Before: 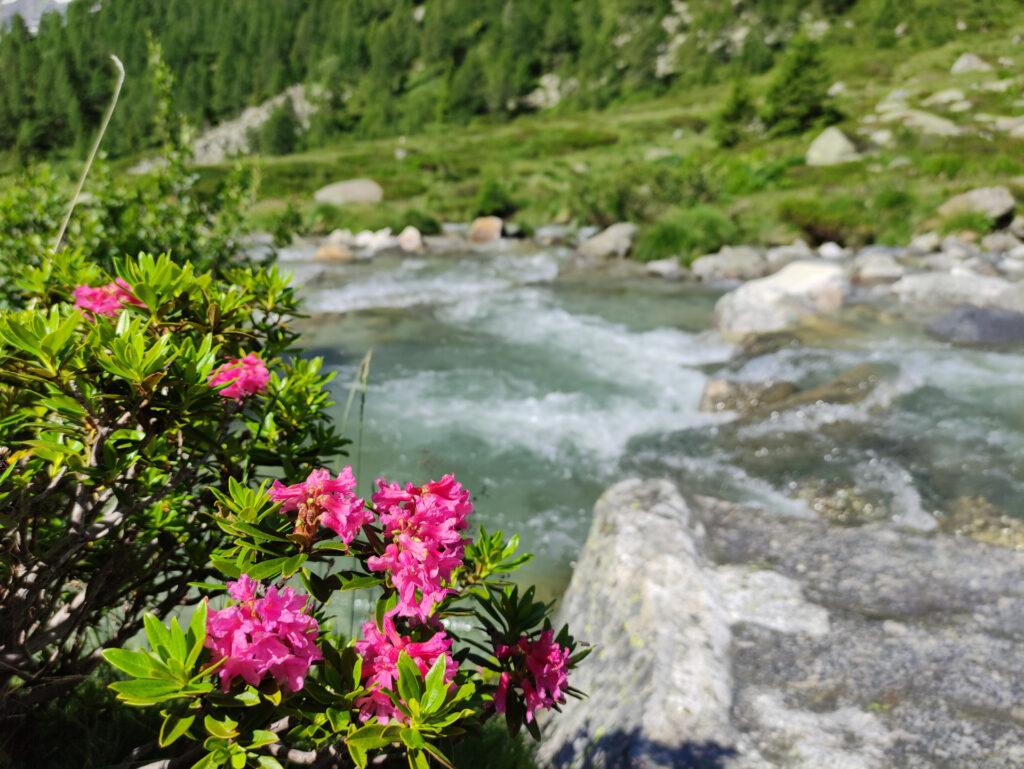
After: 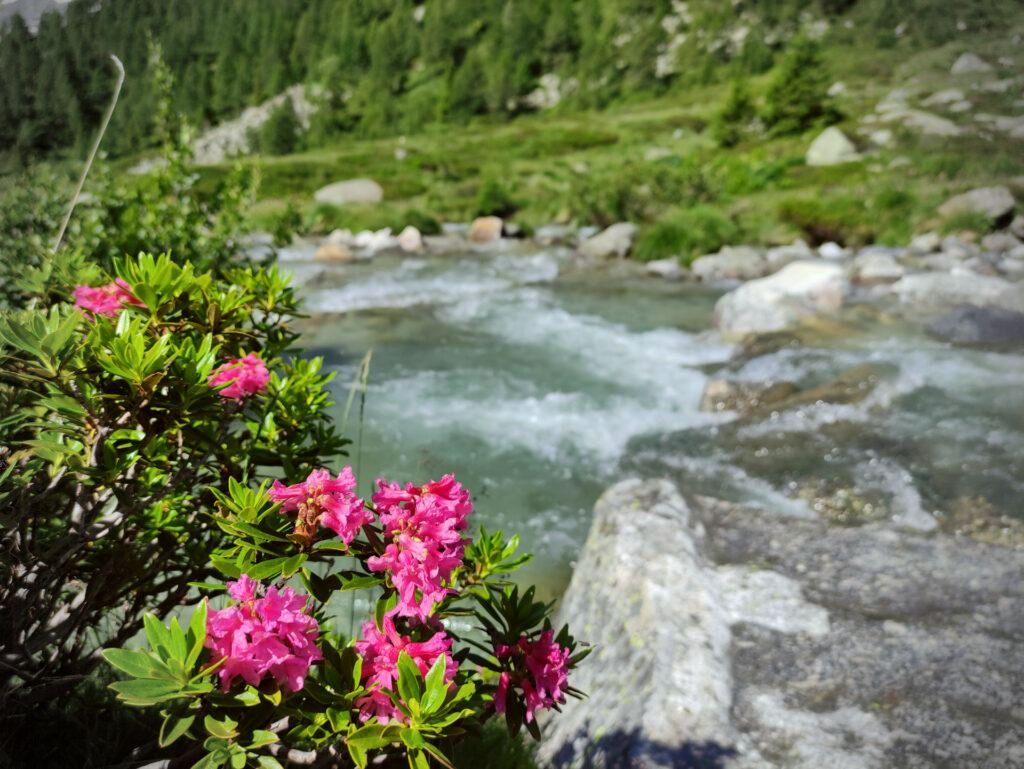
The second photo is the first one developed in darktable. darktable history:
shadows and highlights: shadows 25.12, highlights -48.29, soften with gaussian
vignetting: fall-off radius 32.14%, center (0, 0.007), unbound false
color correction: highlights a* -2.73, highlights b* -2.5, shadows a* 1.96, shadows b* 2.86
